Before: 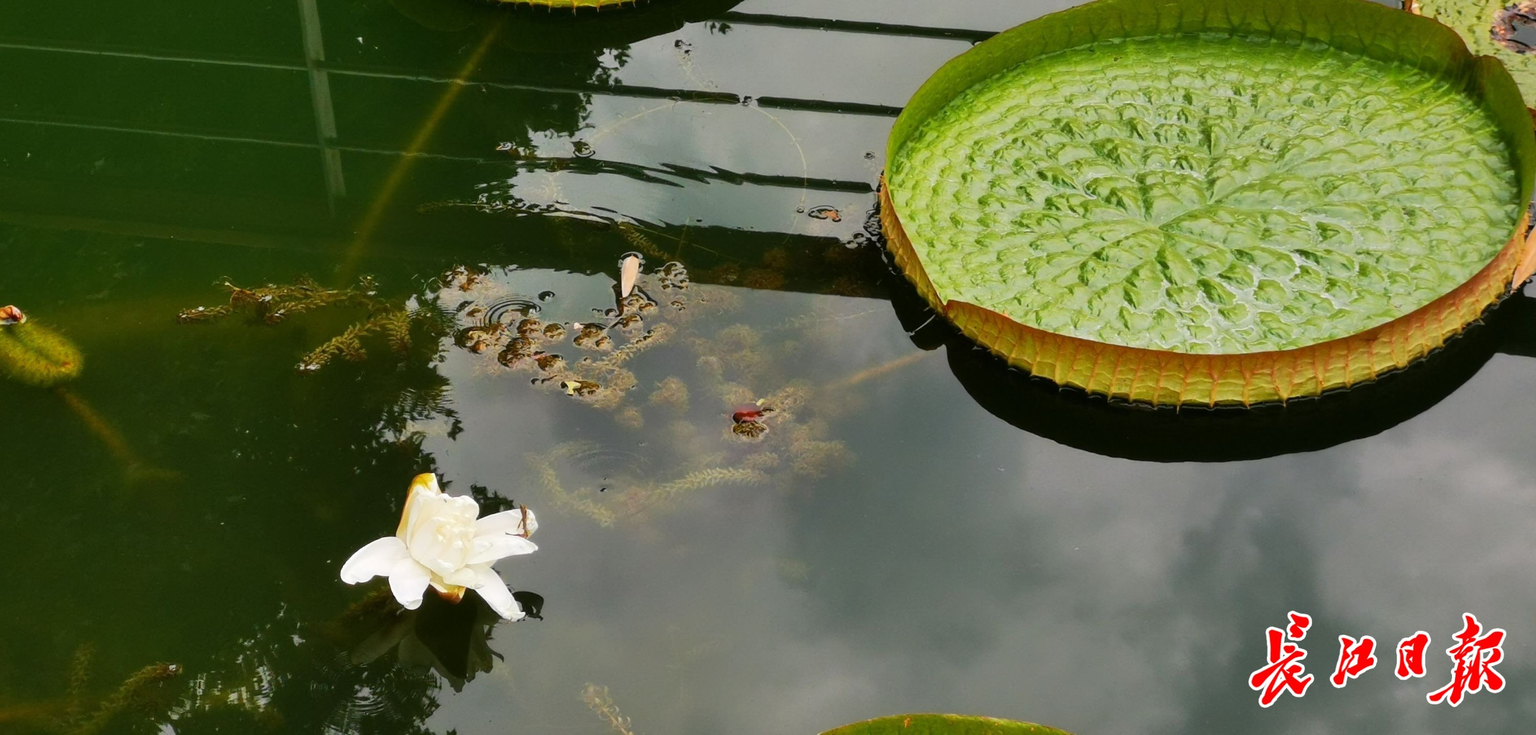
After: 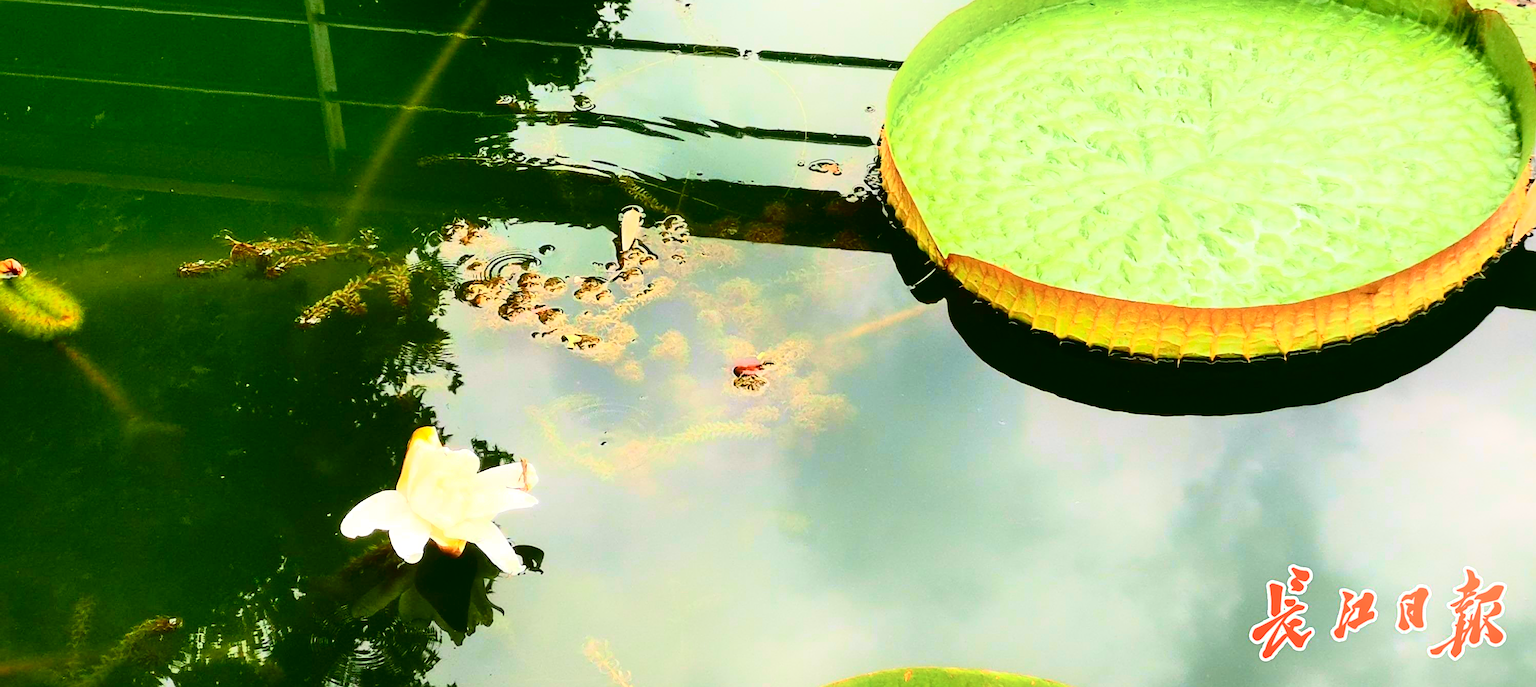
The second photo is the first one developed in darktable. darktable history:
crop and rotate: top 6.399%
contrast brightness saturation: contrast 0.195, brightness 0.17, saturation 0.223
exposure: exposure 0.495 EV, compensate highlight preservation false
tone curve: curves: ch0 [(0, 0.014) (0.17, 0.099) (0.392, 0.438) (0.725, 0.828) (0.872, 0.918) (1, 0.981)]; ch1 [(0, 0) (0.402, 0.36) (0.488, 0.466) (0.5, 0.499) (0.515, 0.515) (0.574, 0.595) (0.619, 0.65) (0.701, 0.725) (1, 1)]; ch2 [(0, 0) (0.432, 0.422) (0.486, 0.49) (0.503, 0.503) (0.523, 0.554) (0.562, 0.606) (0.644, 0.694) (0.717, 0.753) (1, 0.991)], color space Lab, independent channels, preserve colors none
sharpen: on, module defaults
shadows and highlights: shadows -39.82, highlights 62.52, soften with gaussian
